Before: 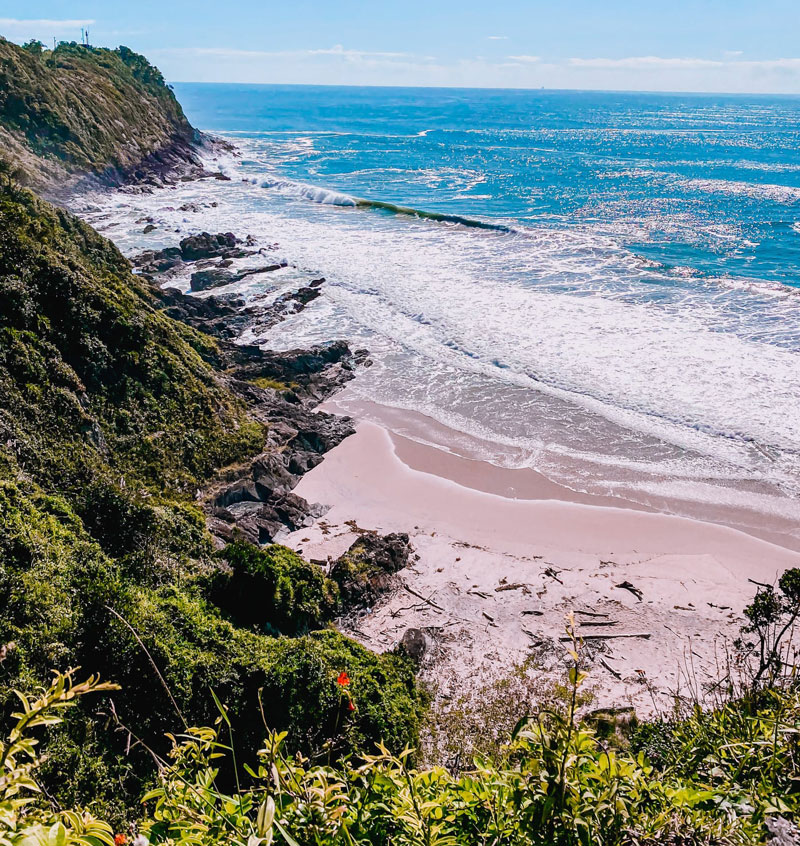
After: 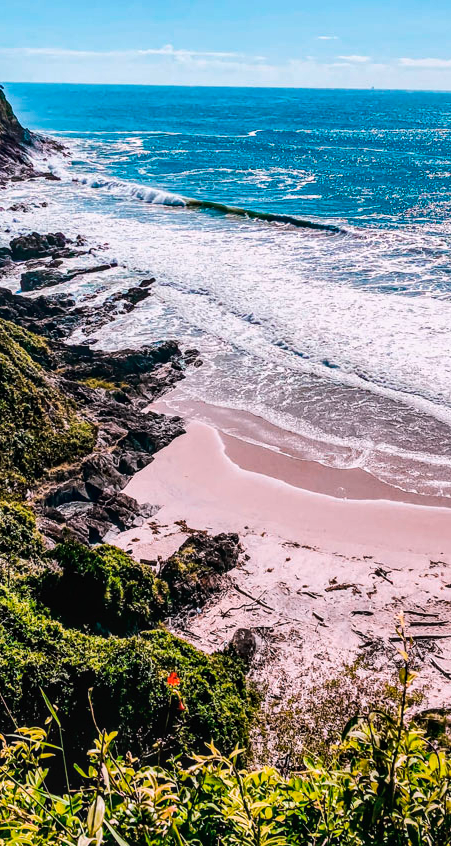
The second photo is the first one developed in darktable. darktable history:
shadows and highlights: low approximation 0.01, soften with gaussian
local contrast: on, module defaults
tone curve: curves: ch0 [(0, 0) (0.003, 0.009) (0.011, 0.013) (0.025, 0.019) (0.044, 0.029) (0.069, 0.04) (0.1, 0.053) (0.136, 0.08) (0.177, 0.114) (0.224, 0.151) (0.277, 0.207) (0.335, 0.267) (0.399, 0.35) (0.468, 0.442) (0.543, 0.545) (0.623, 0.656) (0.709, 0.752) (0.801, 0.843) (0.898, 0.932) (1, 1)], color space Lab, linked channels, preserve colors none
crop: left 21.263%, right 22.309%
